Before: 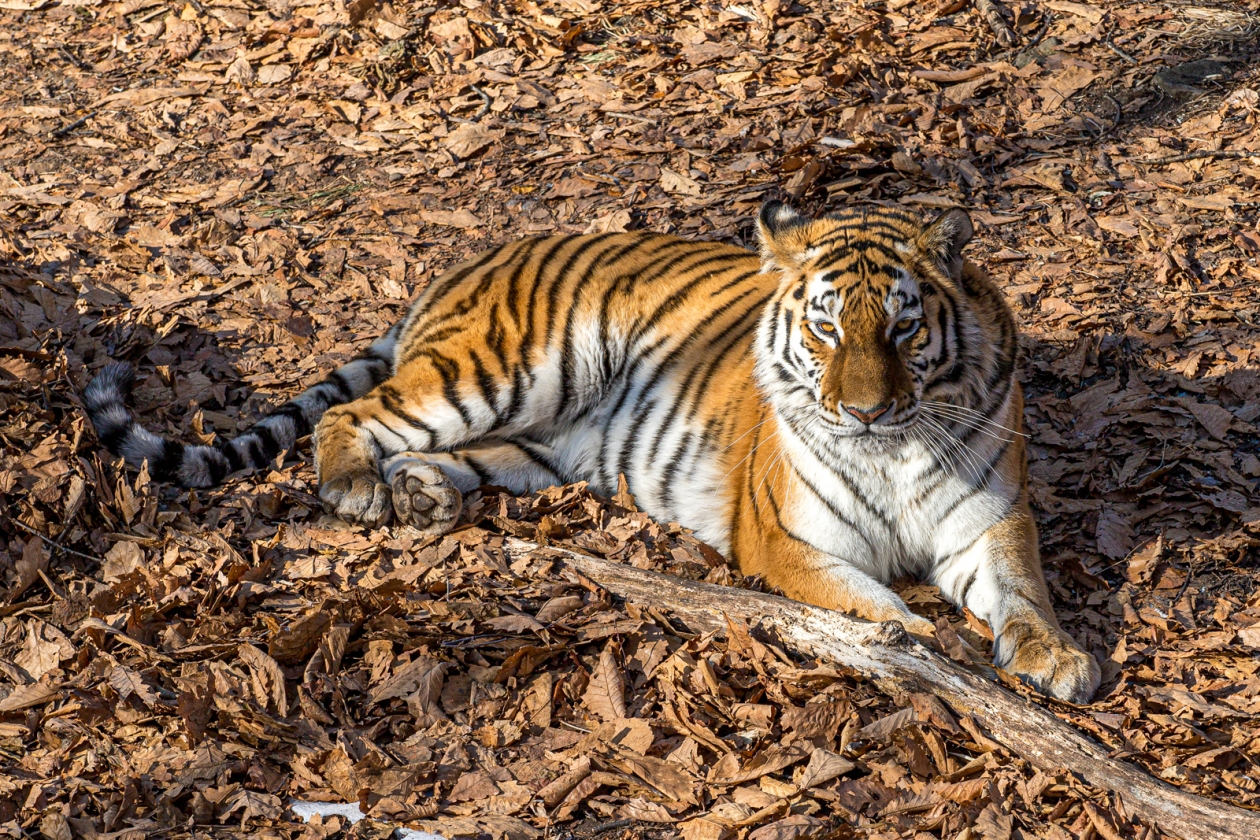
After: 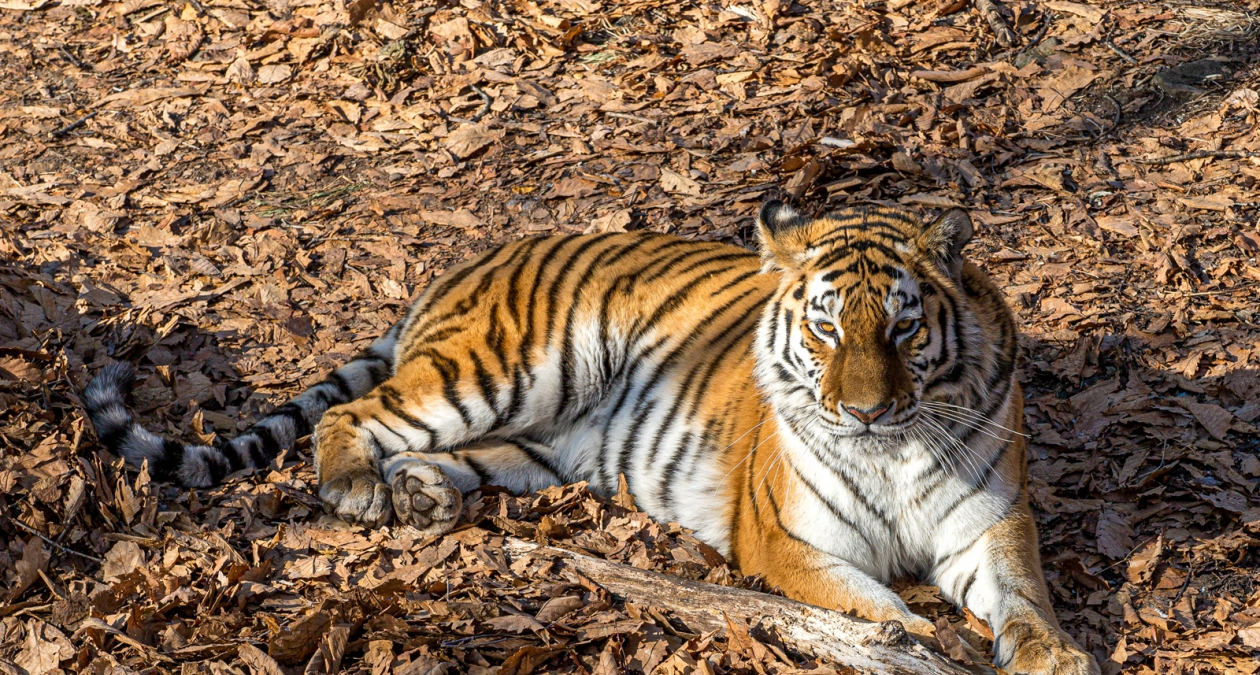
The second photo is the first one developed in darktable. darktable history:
crop: bottom 19.64%
